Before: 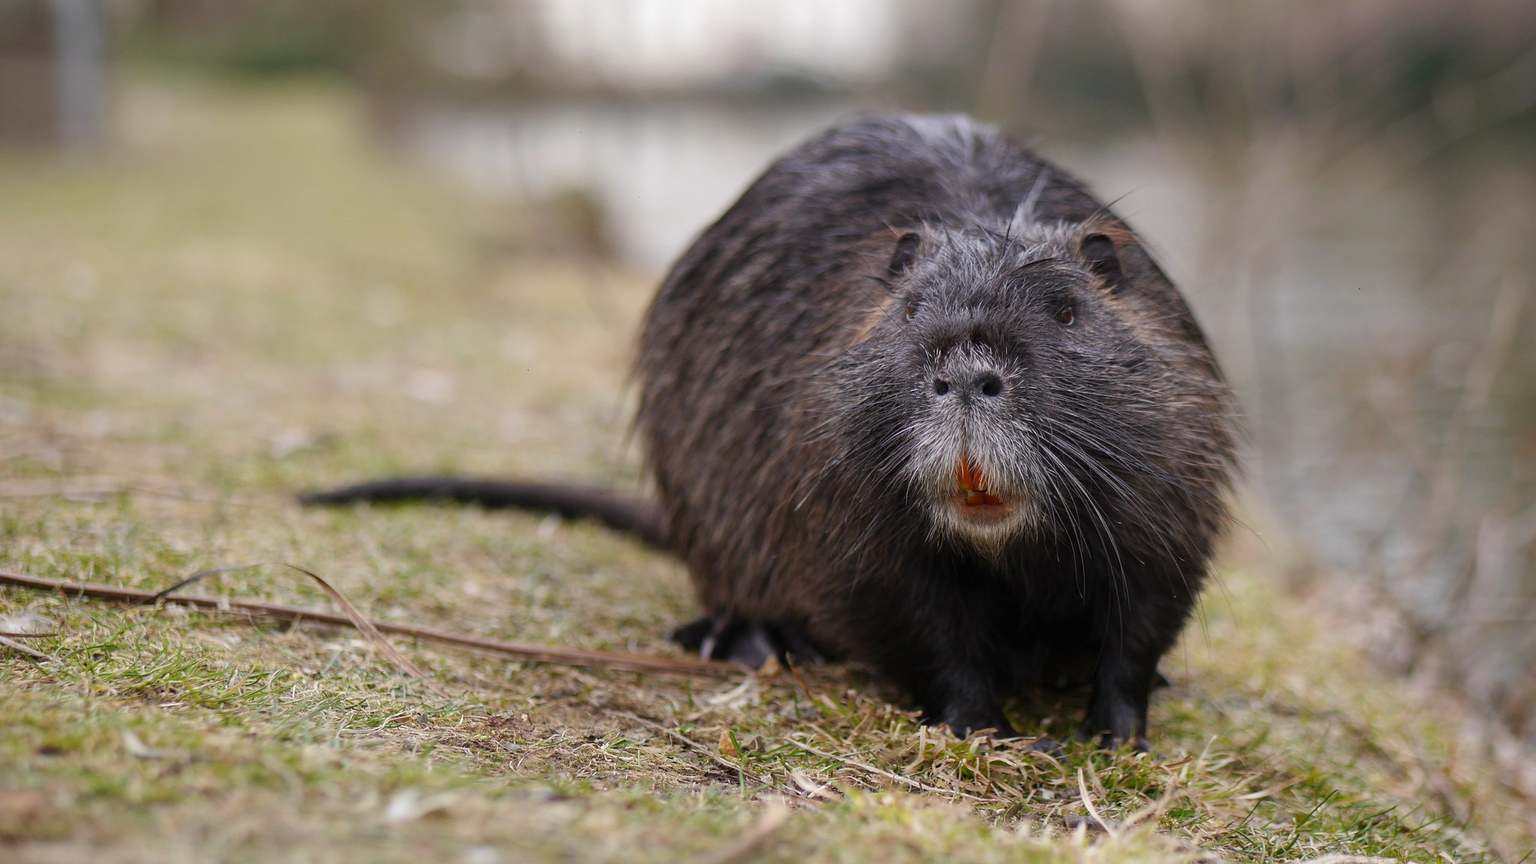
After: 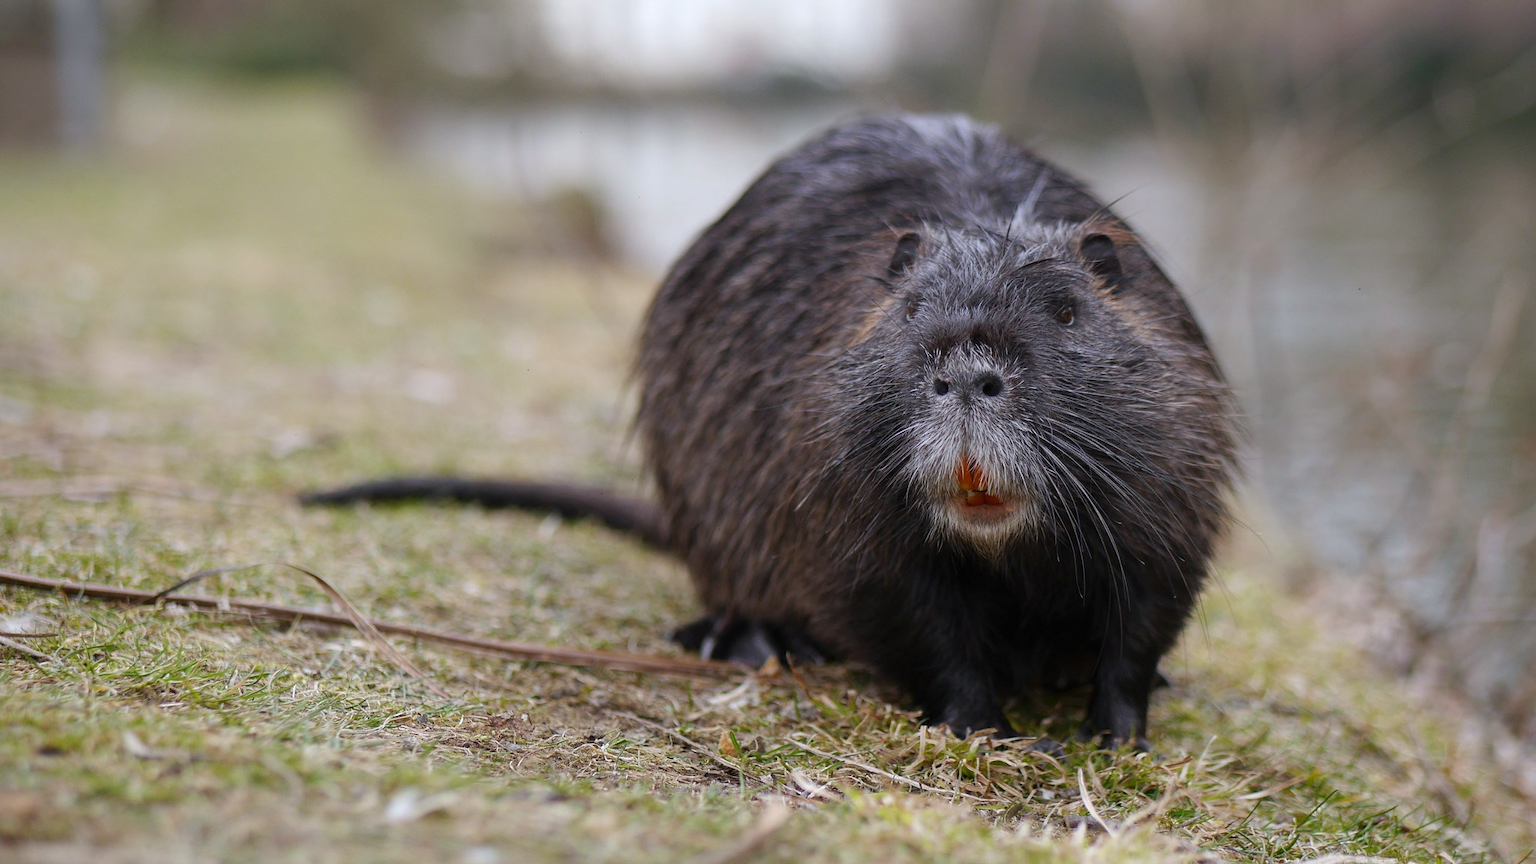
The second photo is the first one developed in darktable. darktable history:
white balance: red 0.974, blue 1.044
tone equalizer: on, module defaults
